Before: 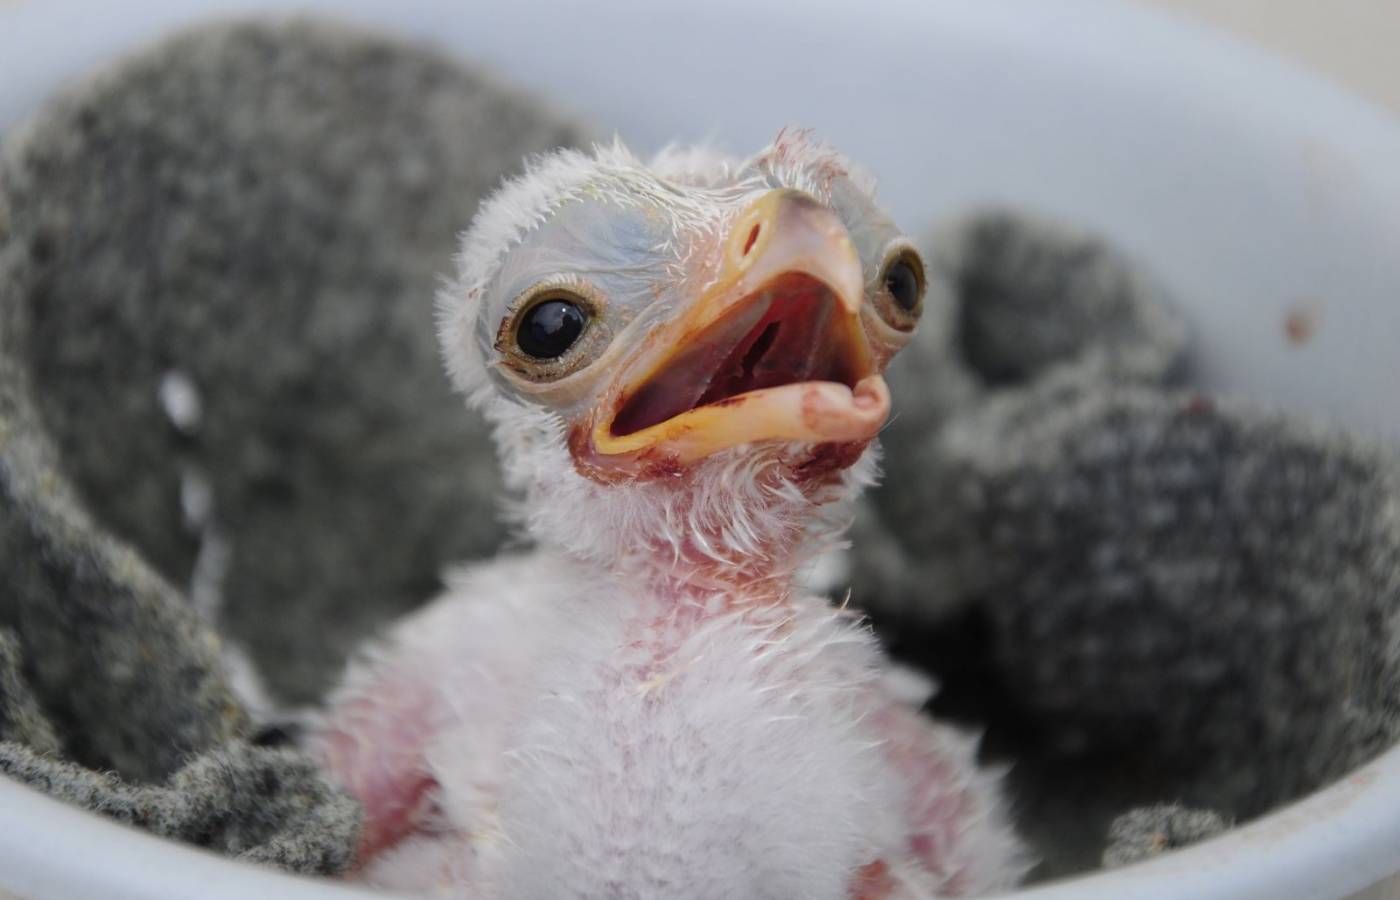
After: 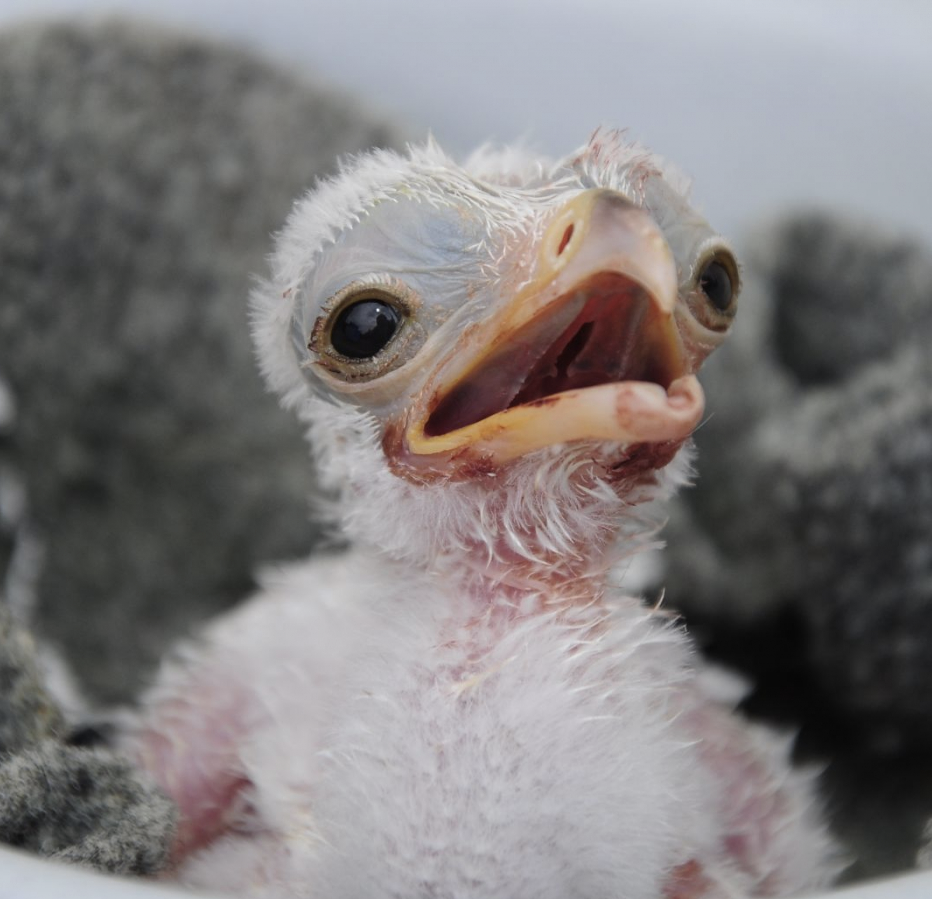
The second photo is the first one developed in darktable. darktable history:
tone equalizer: on, module defaults
crop and rotate: left 13.332%, right 20.036%
color correction: highlights b* 0.067, saturation 0.78
